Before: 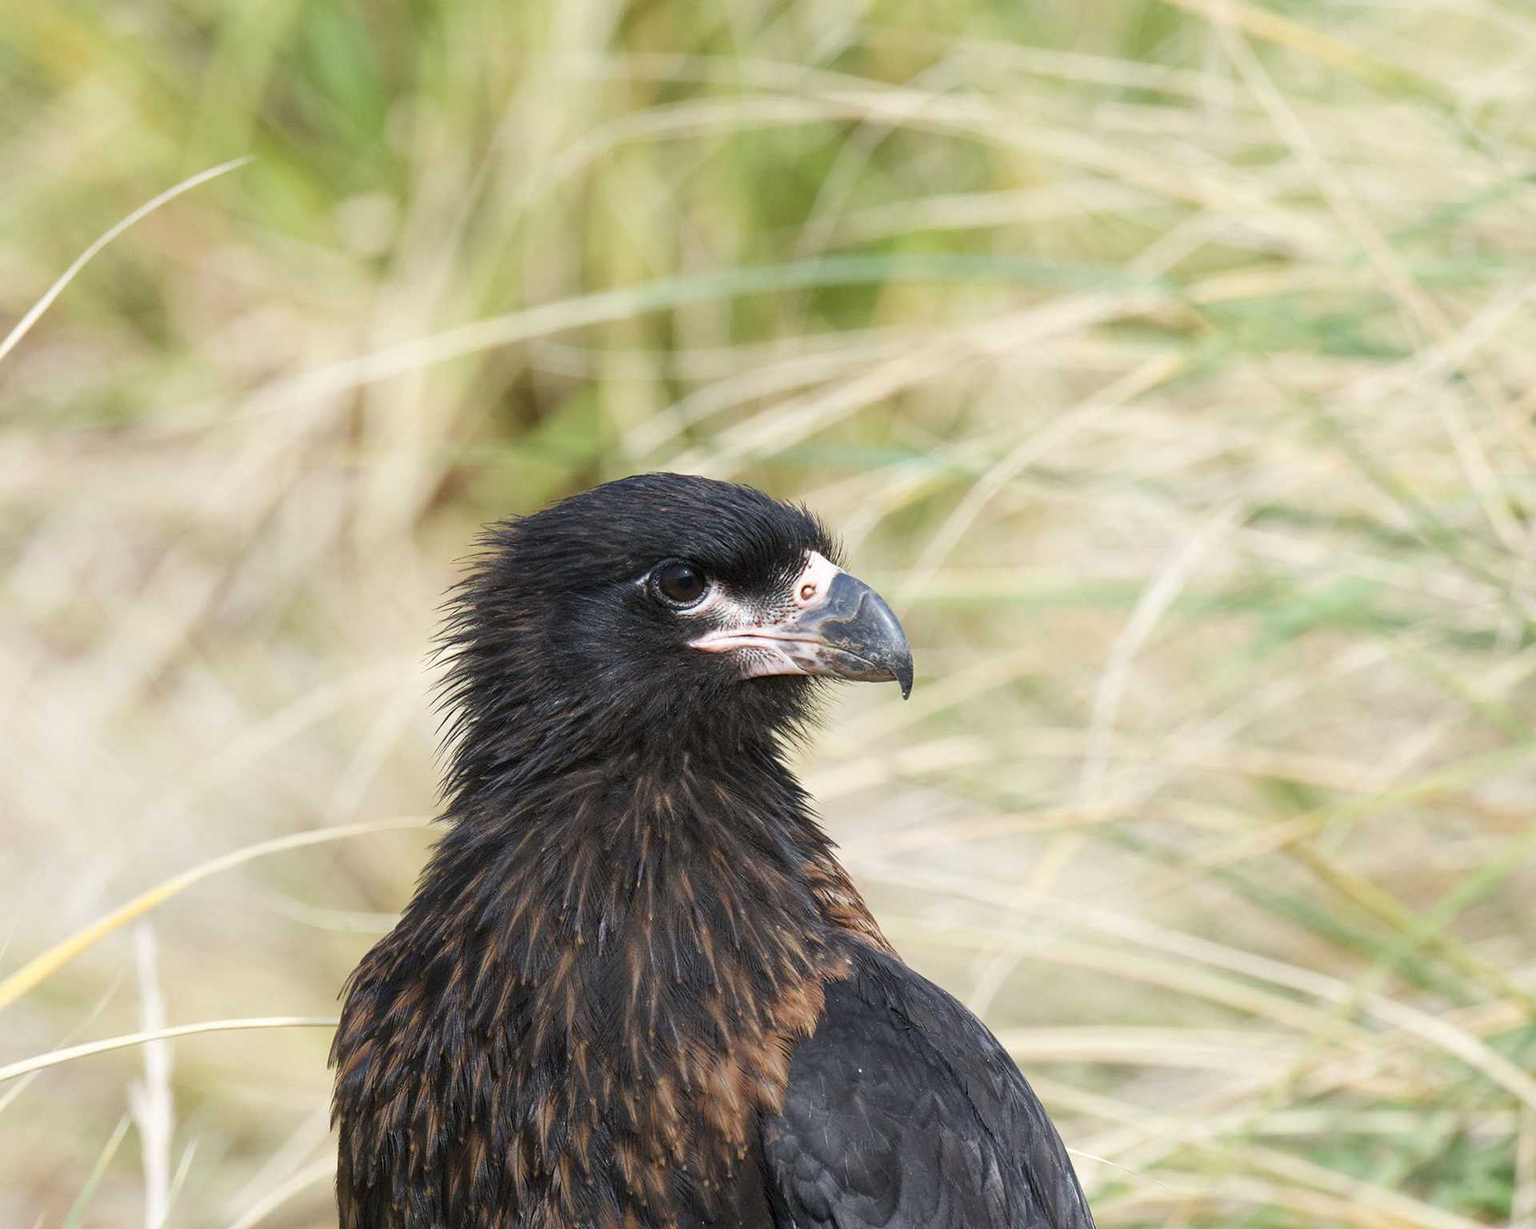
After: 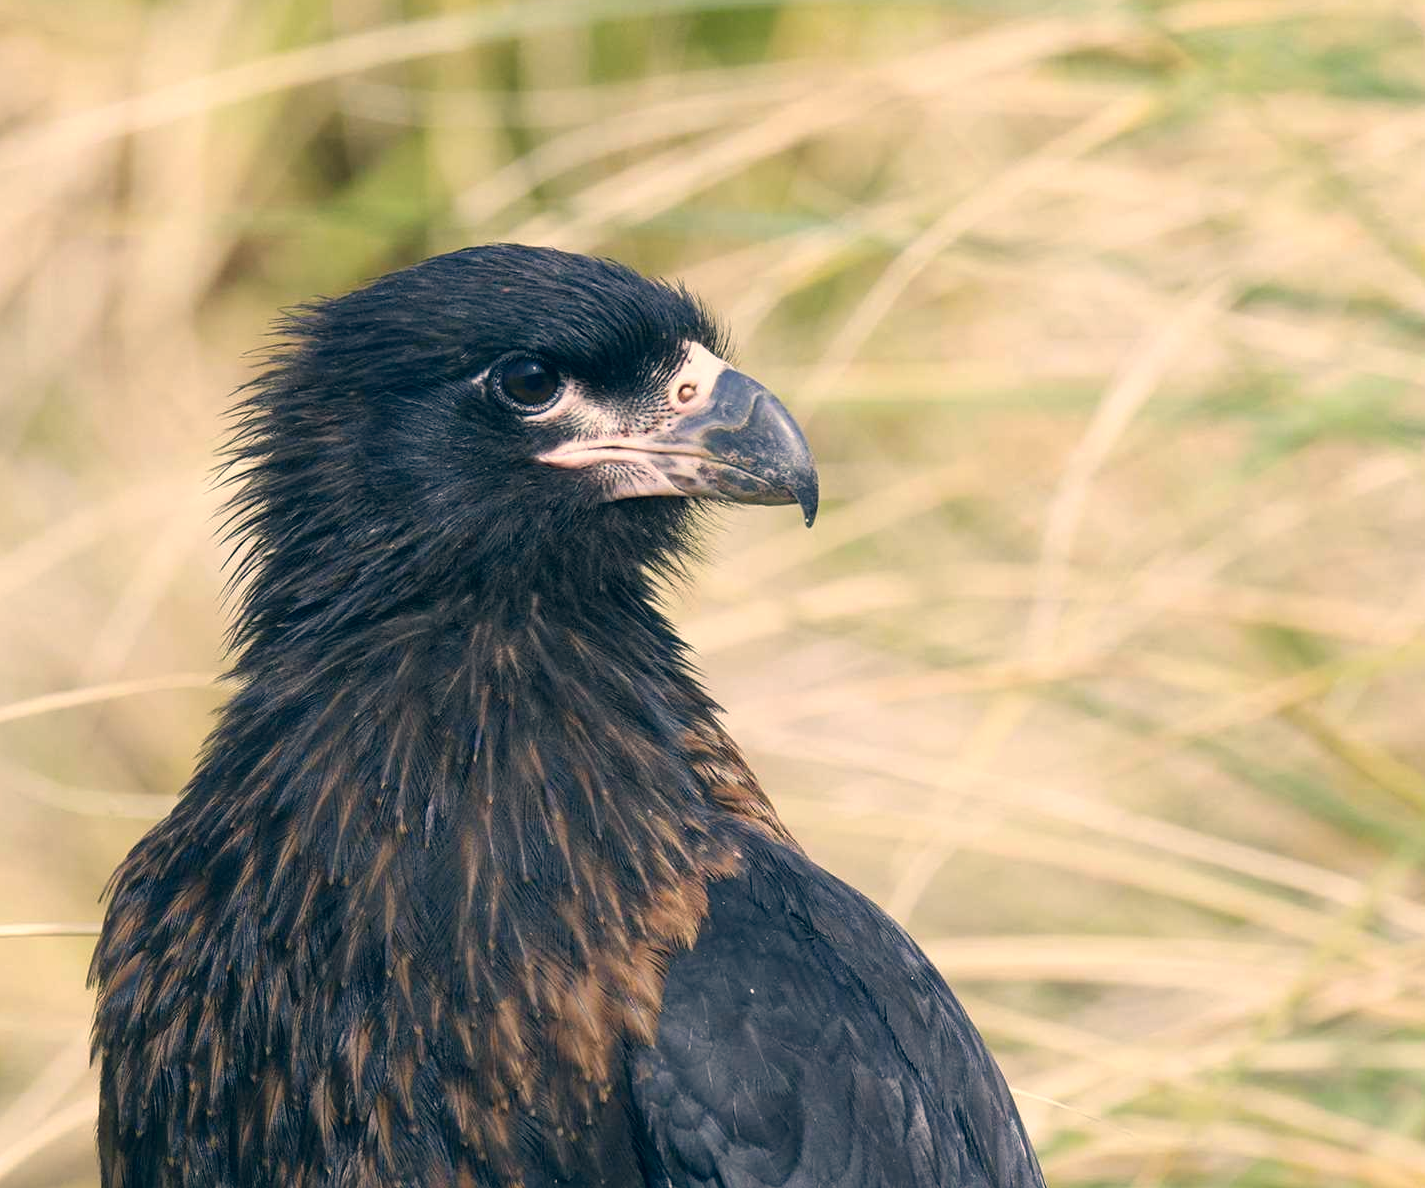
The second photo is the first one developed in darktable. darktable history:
crop: left 16.843%, top 22.634%, right 8.933%
color correction: highlights a* 10.33, highlights b* 14.35, shadows a* -9.81, shadows b* -15.01
exposure: compensate highlight preservation false
